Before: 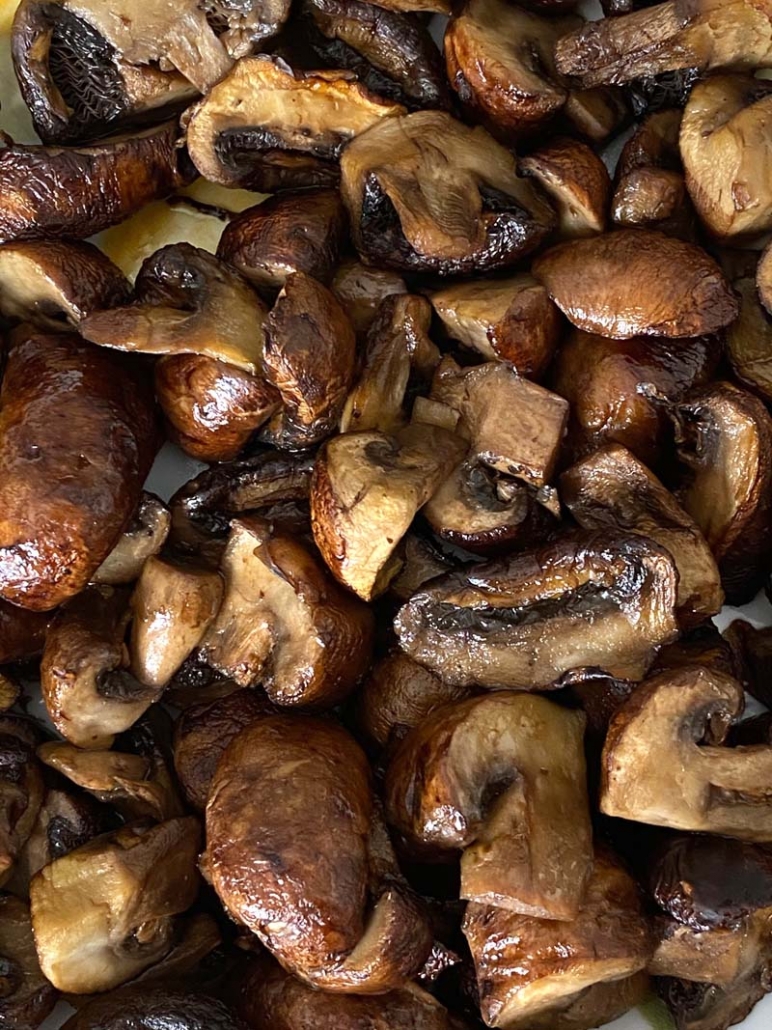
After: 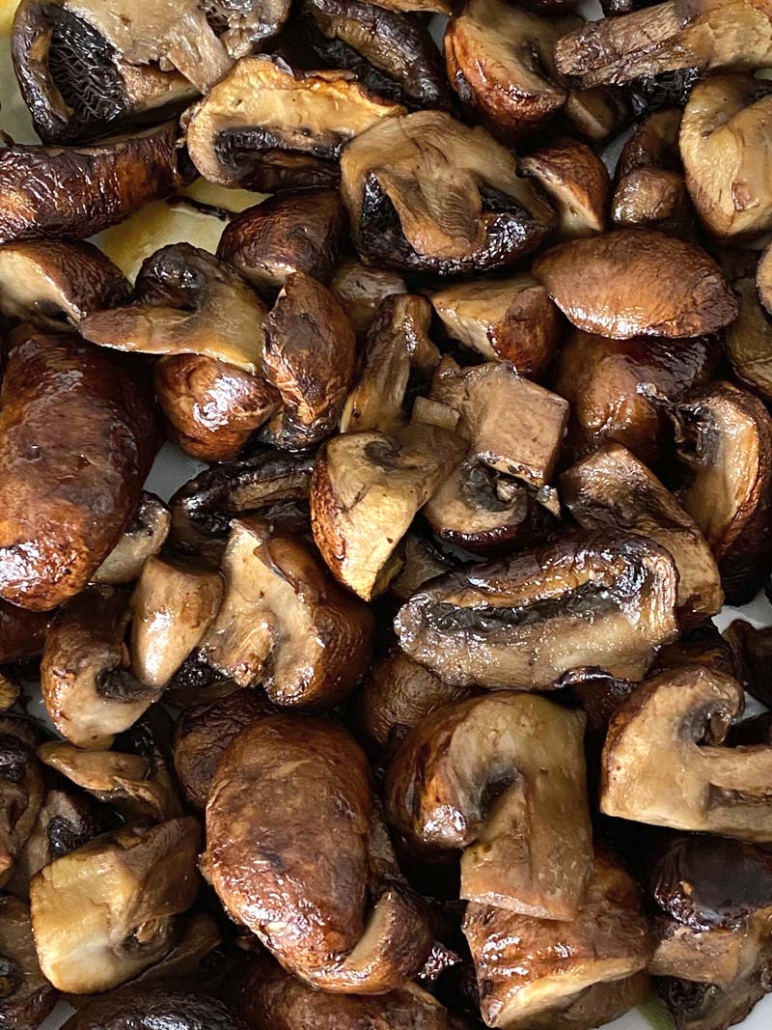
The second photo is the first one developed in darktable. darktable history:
exposure: exposure 0.014 EV, compensate highlight preservation false
shadows and highlights: low approximation 0.01, soften with gaussian
contrast brightness saturation: saturation -0.048
